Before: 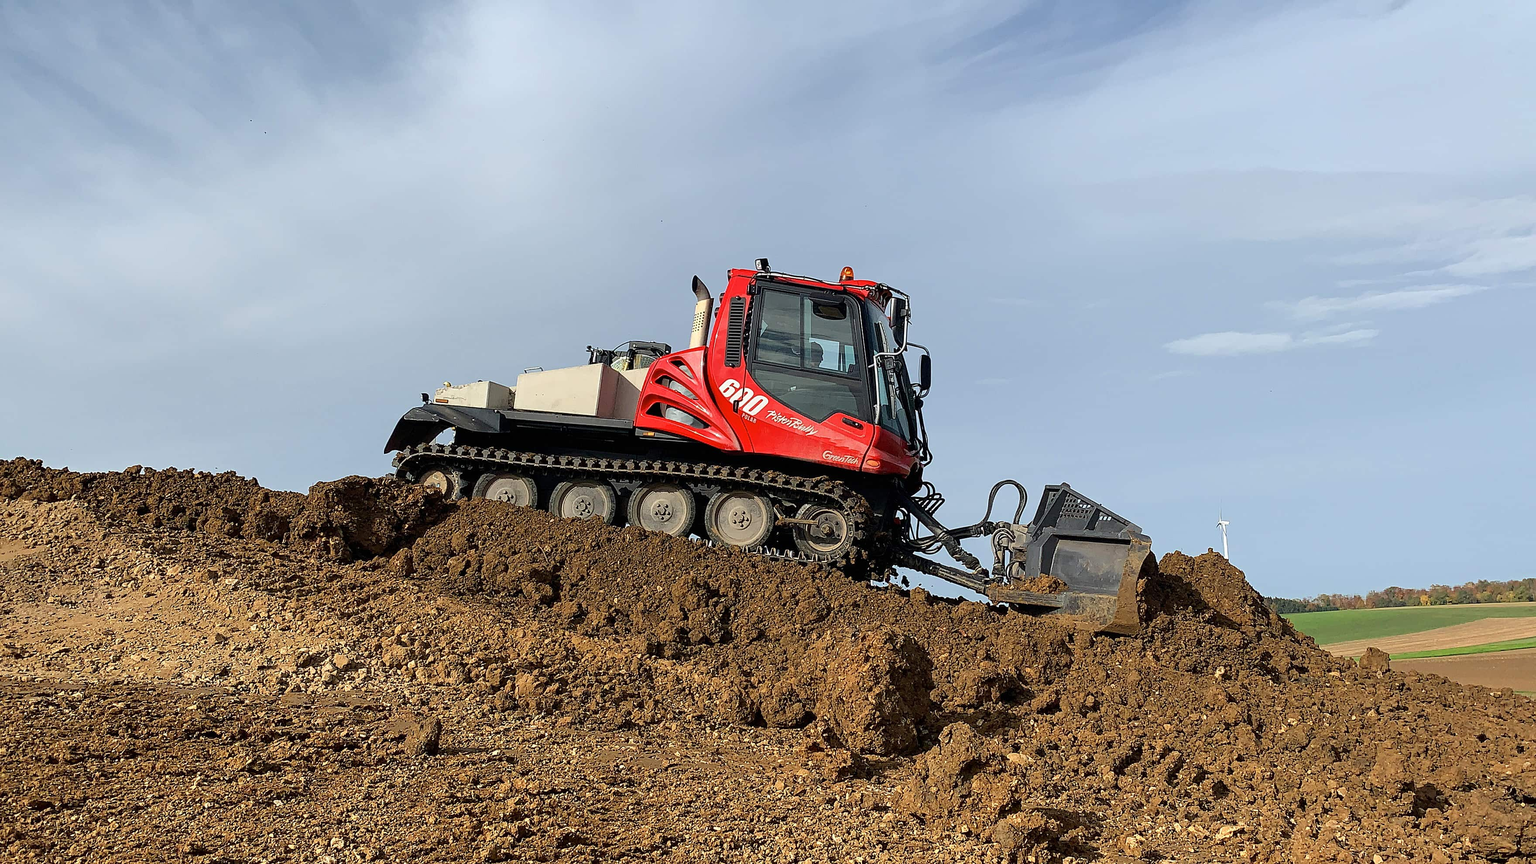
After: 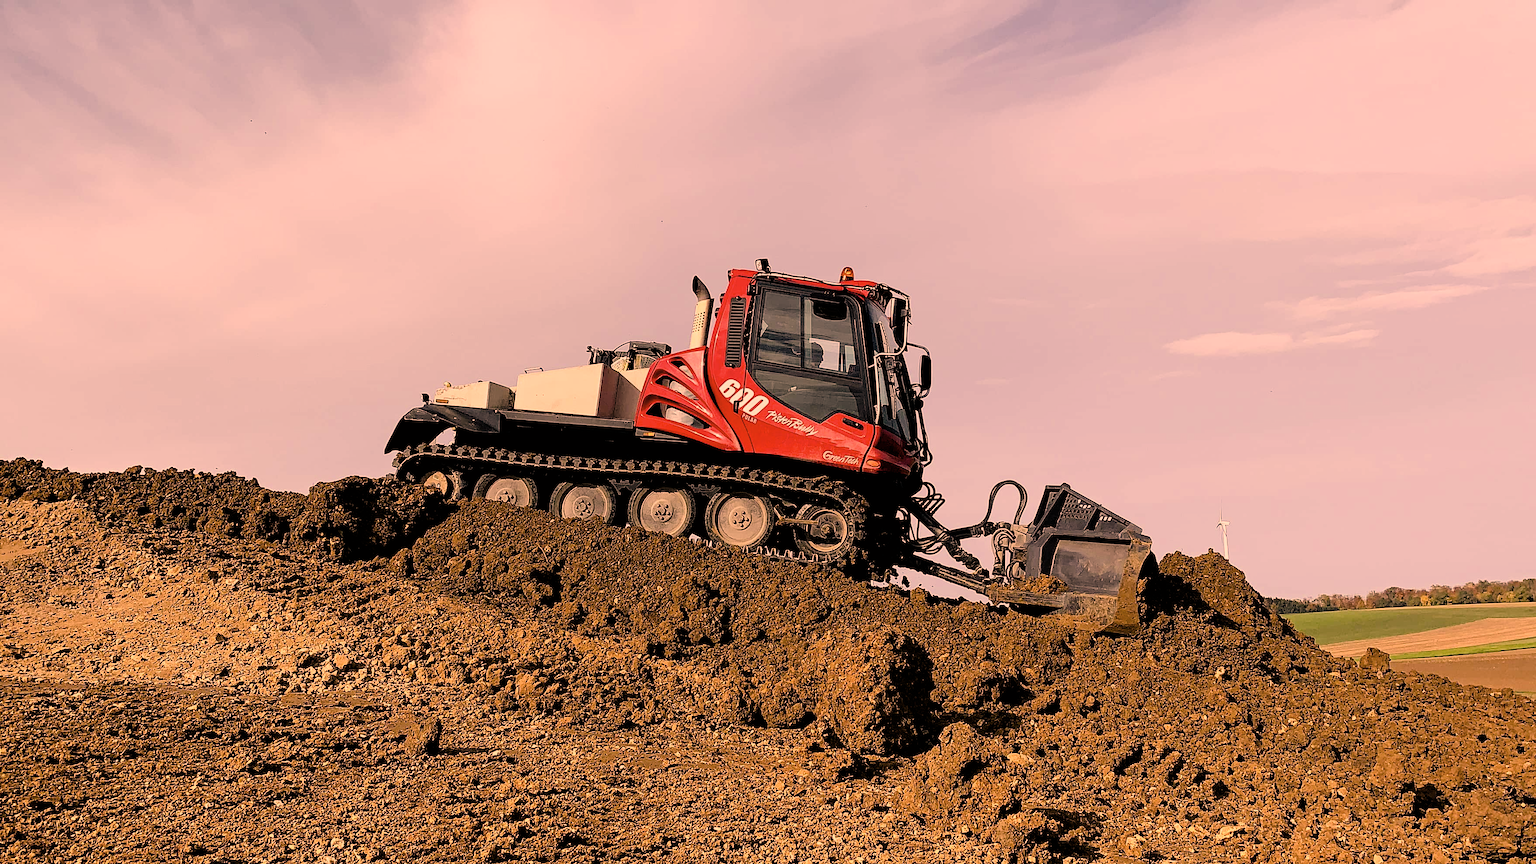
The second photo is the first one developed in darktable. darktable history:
color balance rgb: perceptual saturation grading › global saturation 35%, perceptual saturation grading › highlights -25%, perceptual saturation grading › shadows 50%
color correction: highlights a* 40, highlights b* 40, saturation 0.69
filmic rgb: black relative exposure -4 EV, white relative exposure 3 EV, hardness 3.02, contrast 1.4
